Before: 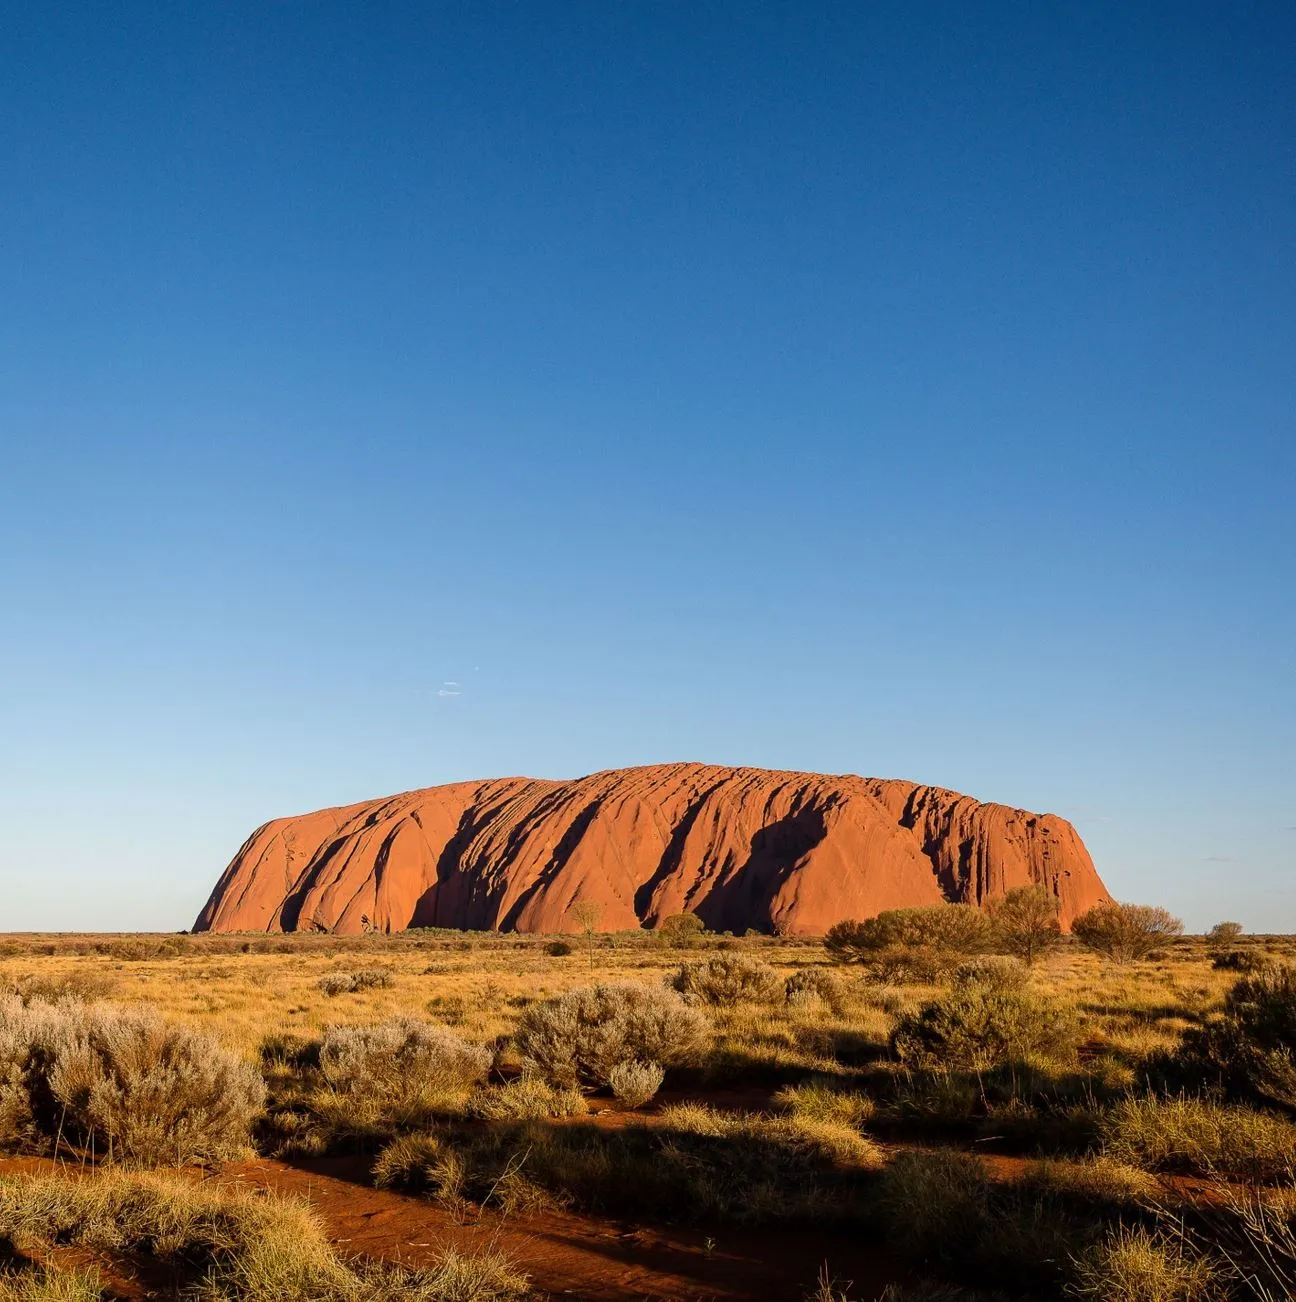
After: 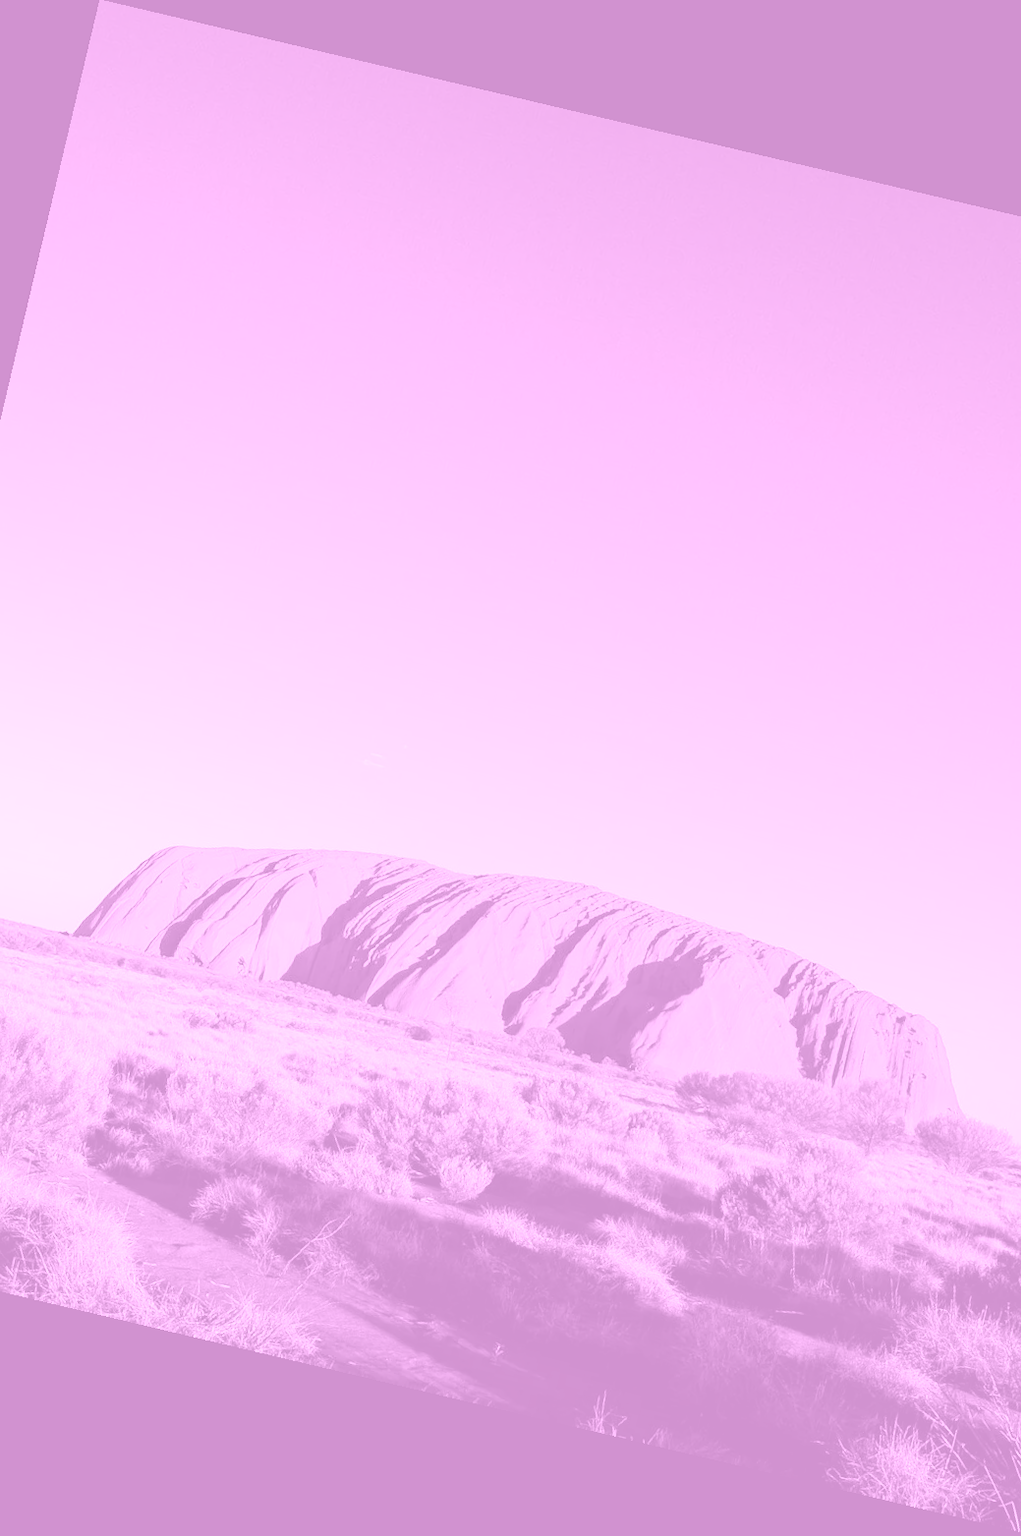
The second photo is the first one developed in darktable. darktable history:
contrast brightness saturation: saturation -0.05
crop and rotate: left 12.648%, right 20.685%
colorize: hue 331.2°, saturation 75%, source mix 30.28%, lightness 70.52%, version 1
color correction: highlights a* 1.39, highlights b* 17.83
white balance: red 1.066, blue 1.119
rotate and perspective: rotation 13.27°, automatic cropping off
exposure: black level correction 0.001, exposure 0.5 EV, compensate exposure bias true, compensate highlight preservation false
